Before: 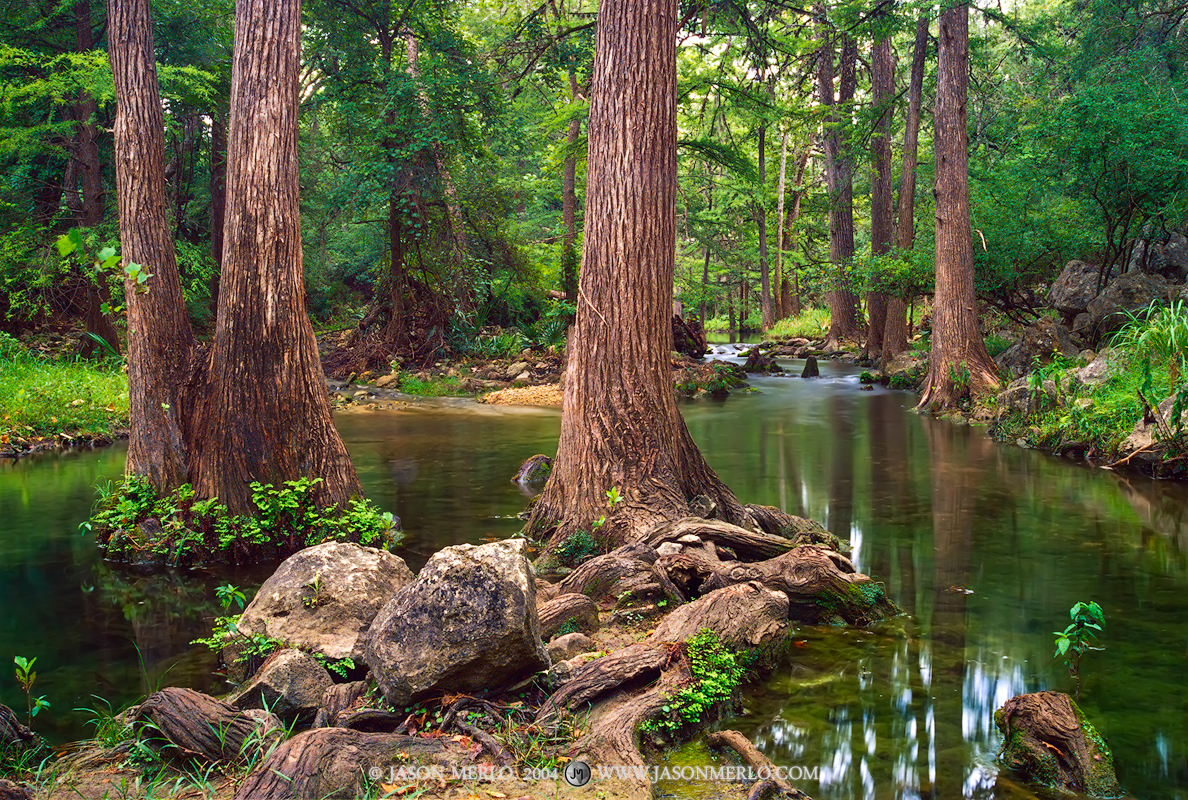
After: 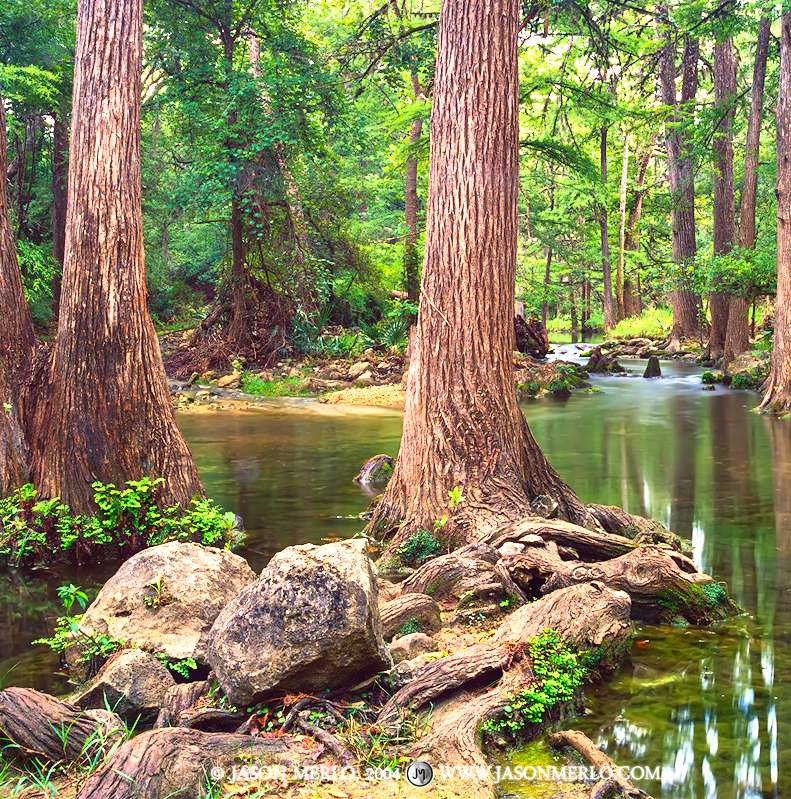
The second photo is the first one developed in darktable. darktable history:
exposure: black level correction 0, exposure 0.7 EV, compensate exposure bias true, compensate highlight preservation false
crop and rotate: left 13.342%, right 19.991%
base curve: curves: ch0 [(0, 0) (0.666, 0.806) (1, 1)]
